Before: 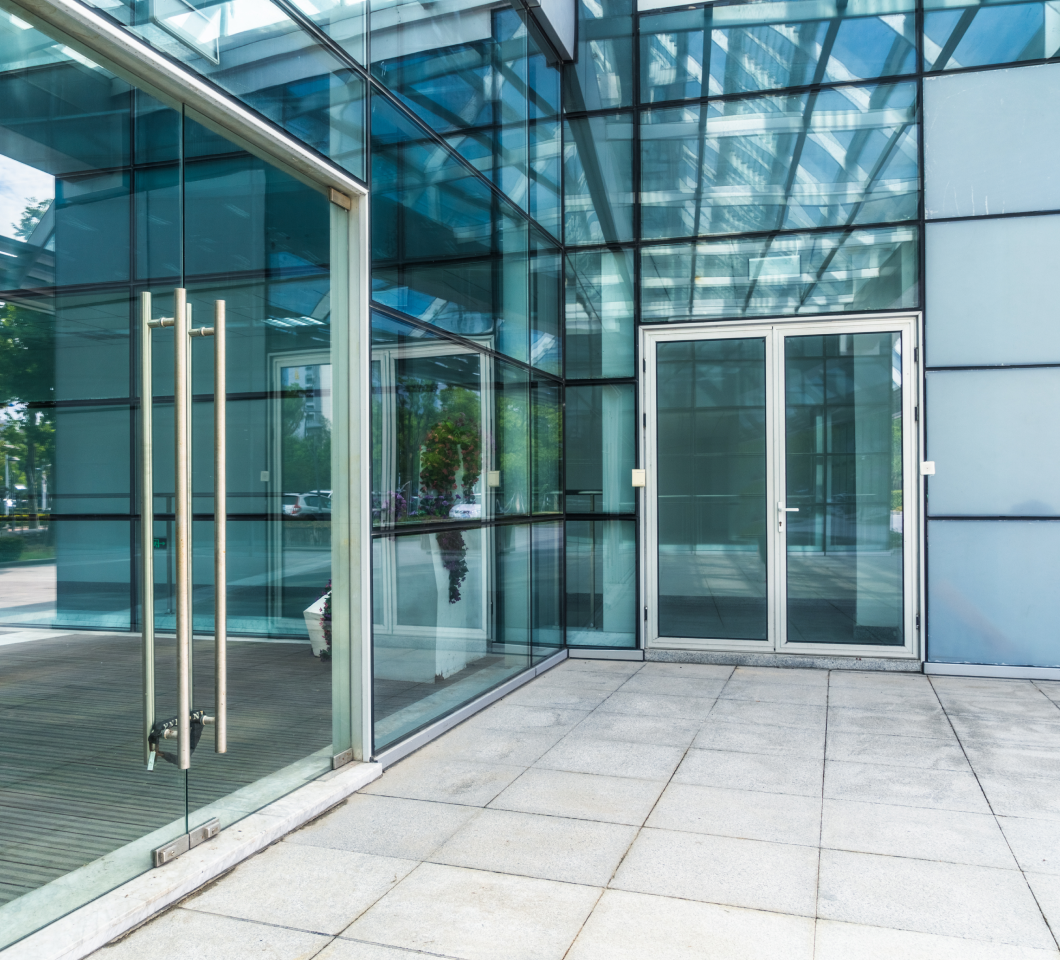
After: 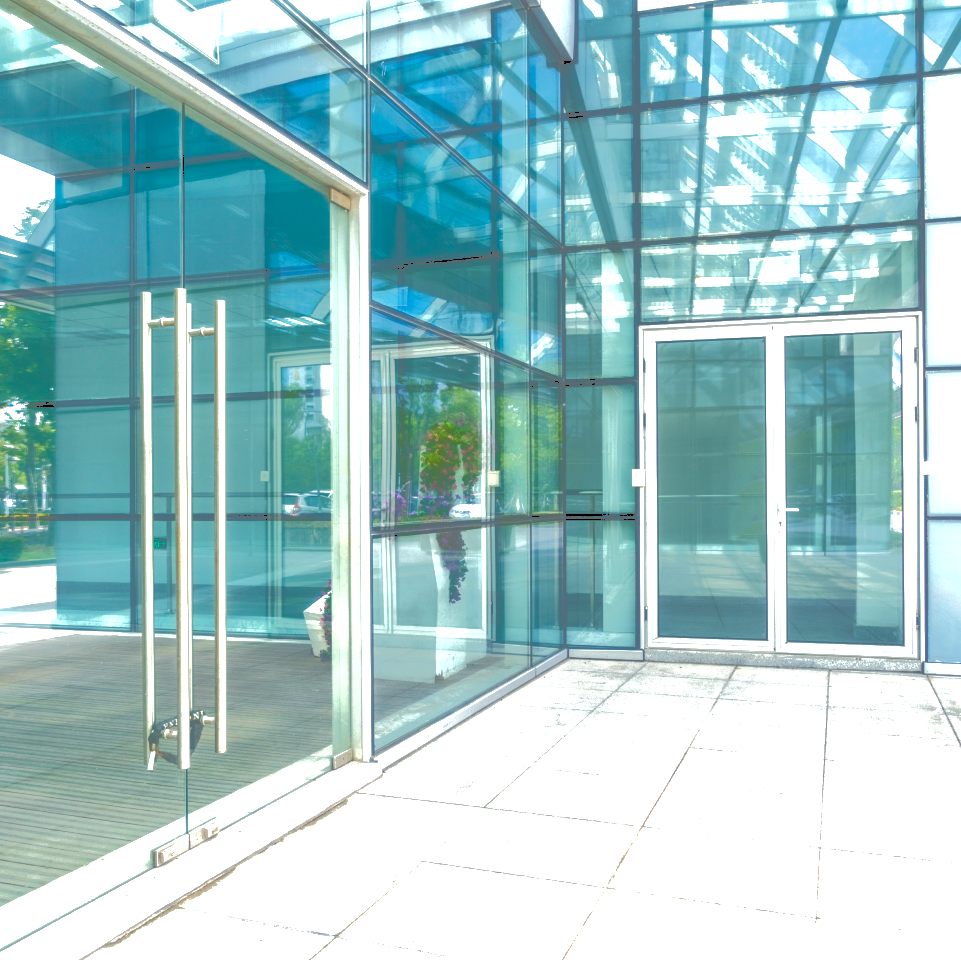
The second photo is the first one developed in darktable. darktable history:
exposure: black level correction 0, exposure 1.102 EV, compensate highlight preservation false
crop: right 9.521%, bottom 0.033%
color balance rgb: highlights gain › luminance 6.448%, highlights gain › chroma 2.496%, highlights gain › hue 91.96°, global offset › luminance -0.836%, perceptual saturation grading › global saturation 20%, perceptual saturation grading › highlights -50.312%, perceptual saturation grading › shadows 30.887%, global vibrance 20%
tone curve: curves: ch0 [(0, 0) (0.003, 0.43) (0.011, 0.433) (0.025, 0.434) (0.044, 0.436) (0.069, 0.439) (0.1, 0.442) (0.136, 0.446) (0.177, 0.449) (0.224, 0.454) (0.277, 0.462) (0.335, 0.488) (0.399, 0.524) (0.468, 0.566) (0.543, 0.615) (0.623, 0.666) (0.709, 0.718) (0.801, 0.761) (0.898, 0.801) (1, 1)], color space Lab, independent channels, preserve colors none
